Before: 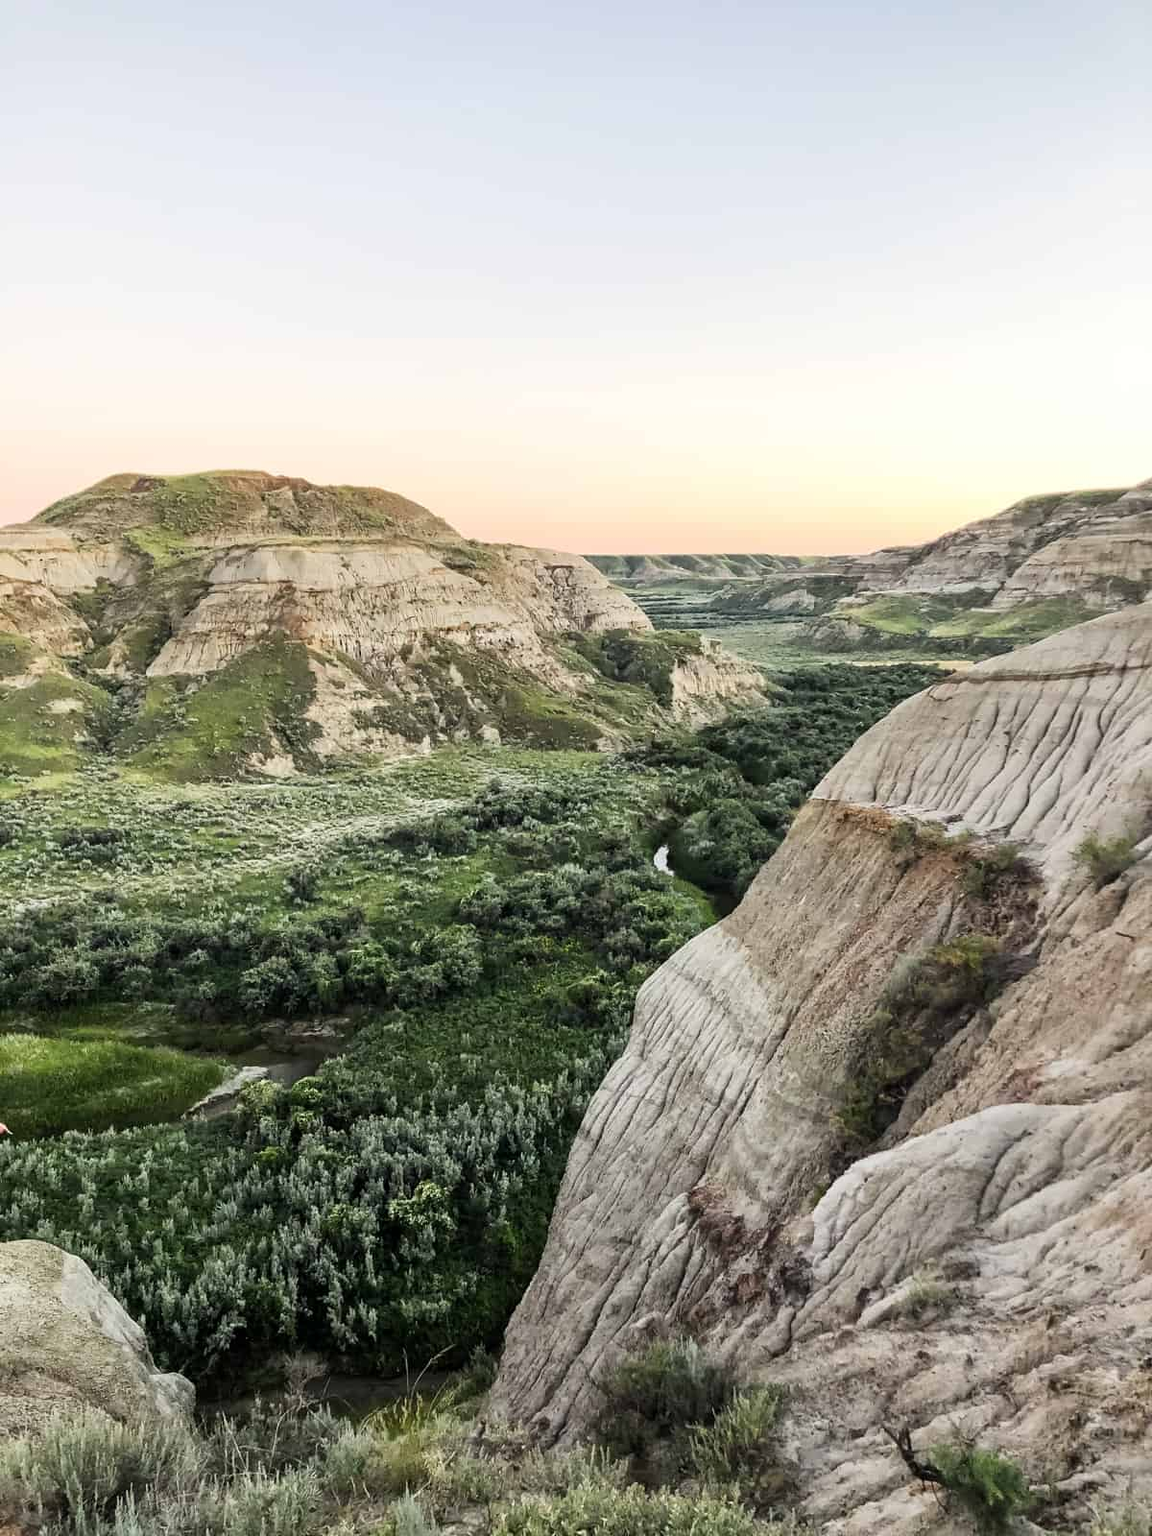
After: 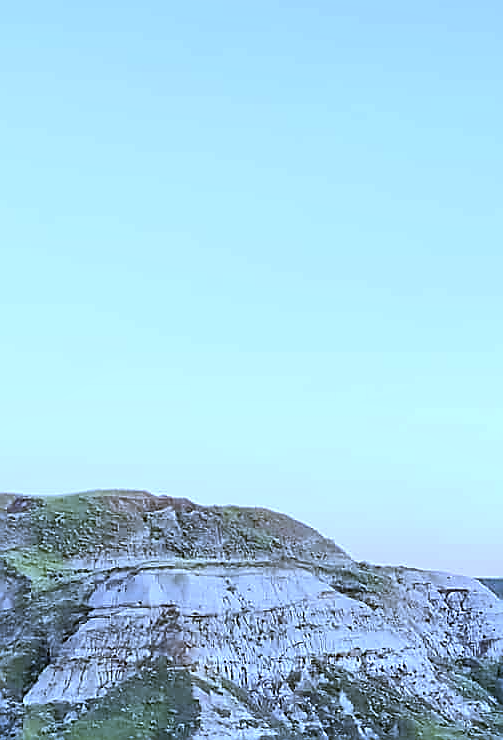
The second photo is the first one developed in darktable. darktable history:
white balance: red 0.766, blue 1.537
sharpen: radius 1.4, amount 1.25, threshold 0.7
local contrast: mode bilateral grid, contrast 20, coarseness 50, detail 120%, midtone range 0.2
crop and rotate: left 10.817%, top 0.062%, right 47.194%, bottom 53.626%
